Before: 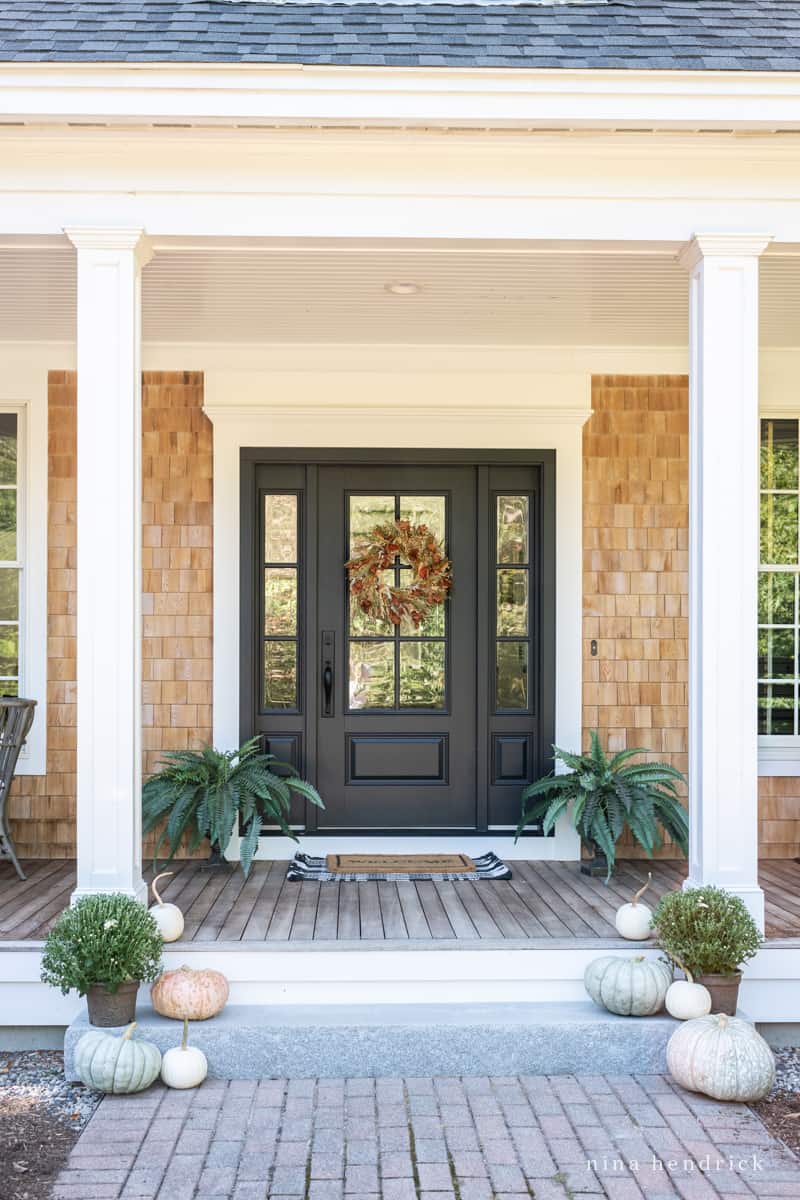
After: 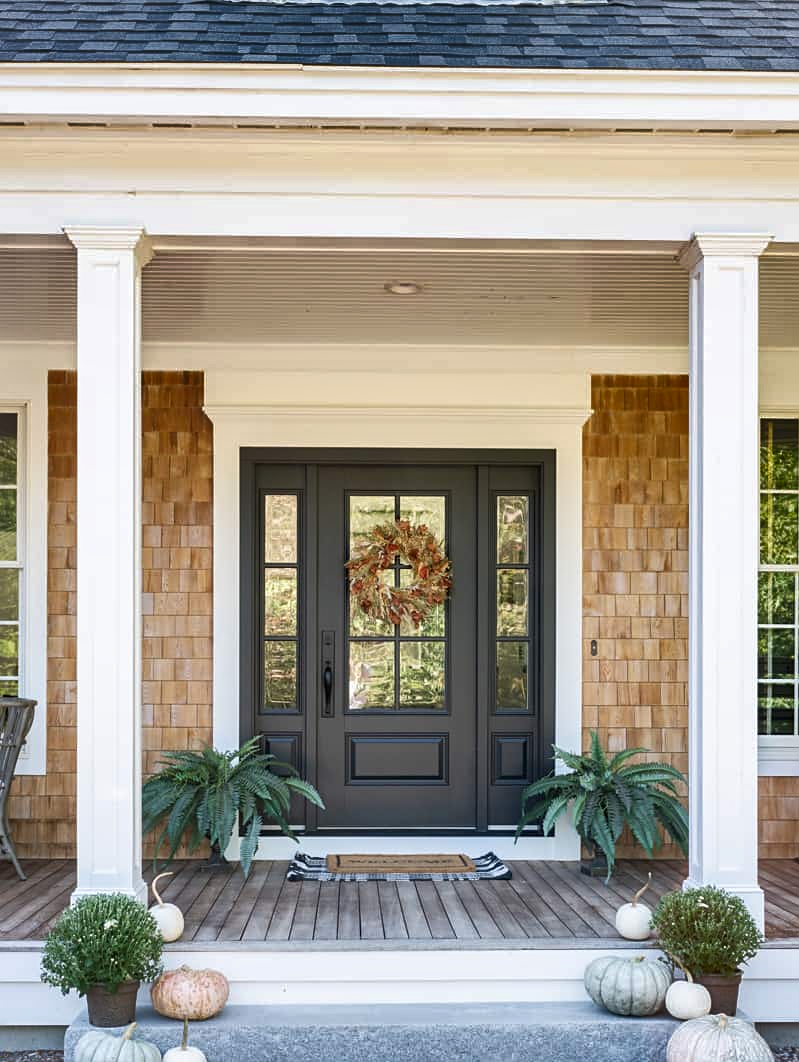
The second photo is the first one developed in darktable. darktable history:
shadows and highlights: radius 108.52, shadows 40.68, highlights -72.88, low approximation 0.01, soften with gaussian
sharpen: amount 0.2
crop and rotate: top 0%, bottom 11.49%
